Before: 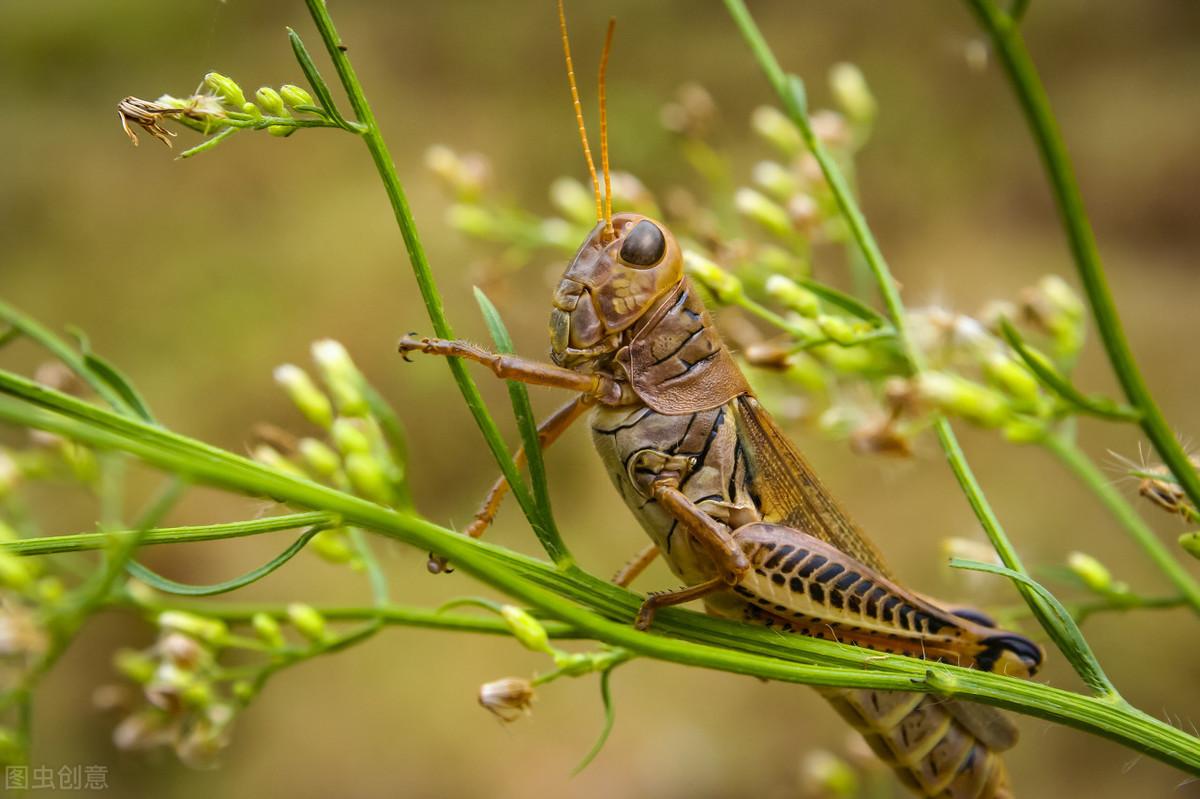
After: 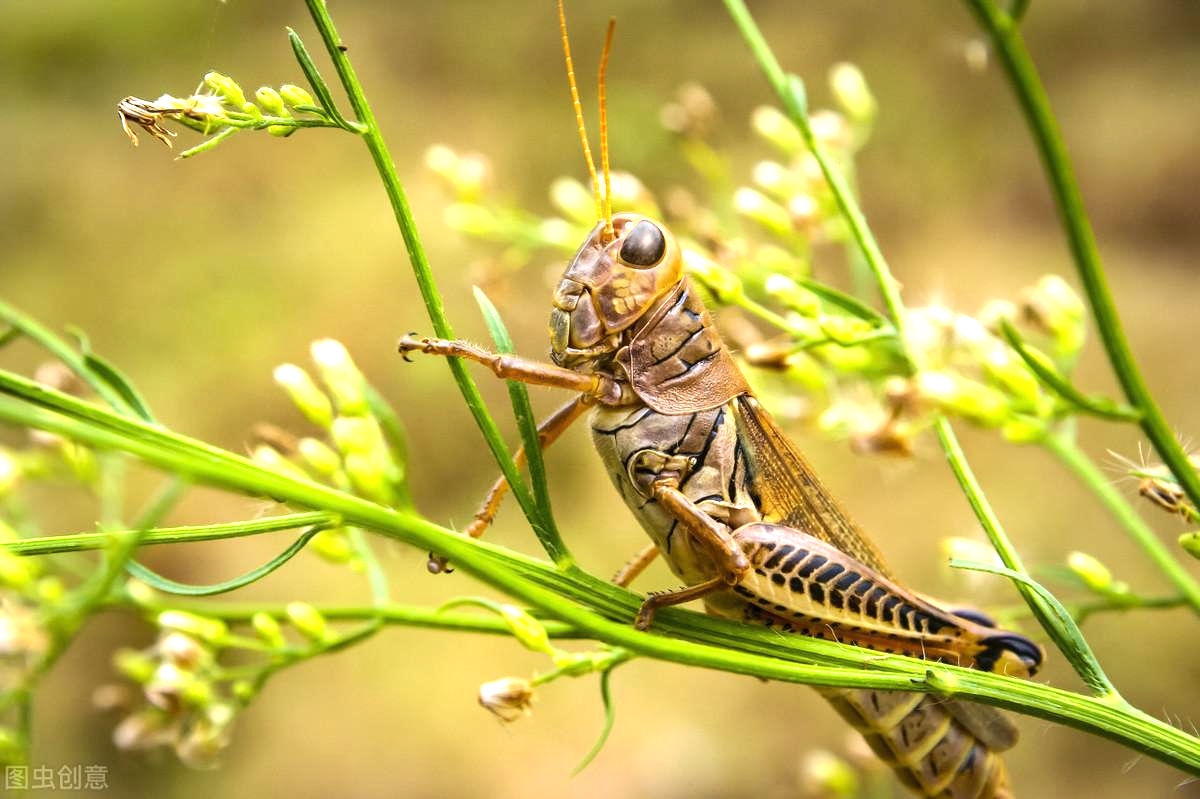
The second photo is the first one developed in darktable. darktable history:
tone equalizer: -8 EV -0.417 EV, -7 EV -0.389 EV, -6 EV -0.333 EV, -5 EV -0.222 EV, -3 EV 0.222 EV, -2 EV 0.333 EV, -1 EV 0.389 EV, +0 EV 0.417 EV, edges refinement/feathering 500, mask exposure compensation -1.57 EV, preserve details no
exposure: black level correction 0, exposure 0.7 EV, compensate exposure bias true, compensate highlight preservation false
